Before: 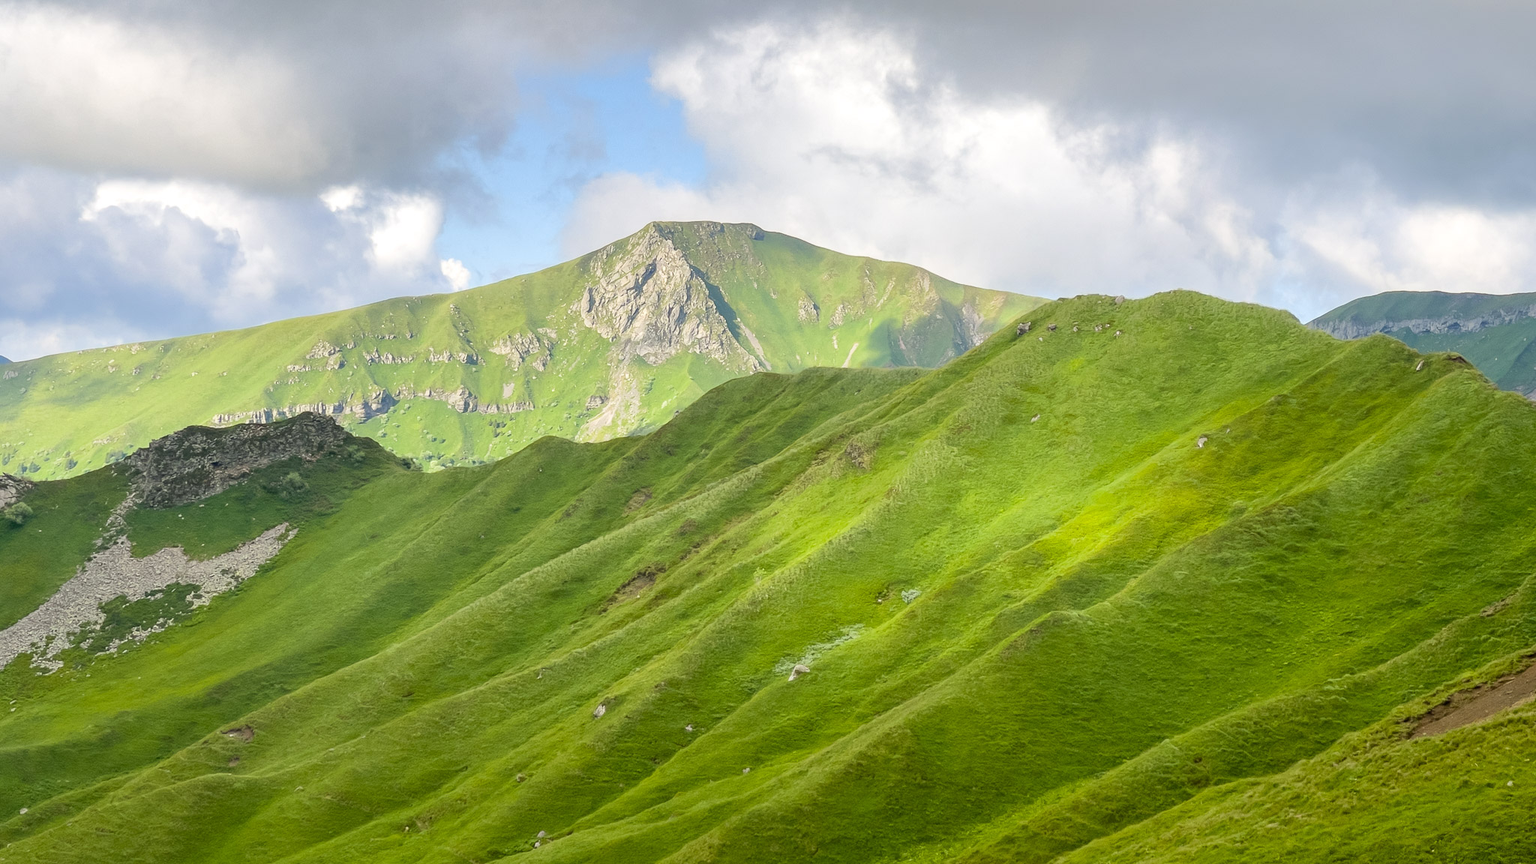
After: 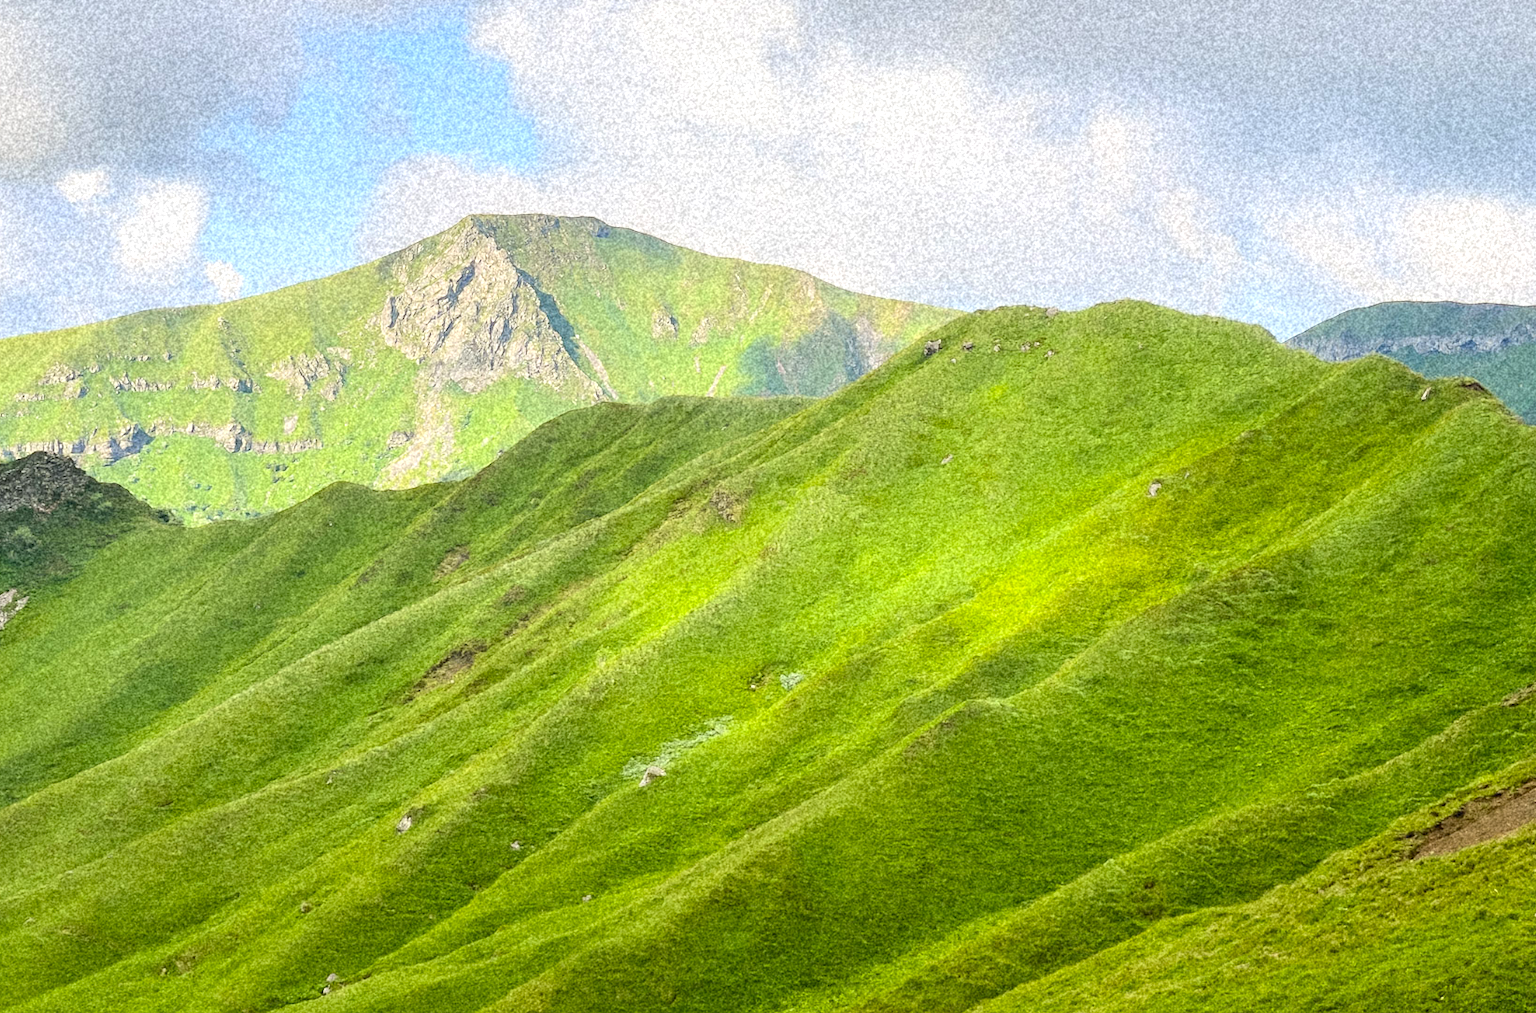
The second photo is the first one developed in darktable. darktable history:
grain: coarseness 46.9 ISO, strength 50.21%, mid-tones bias 0%
contrast brightness saturation: contrast 0.2, brightness 0.16, saturation 0.22
crop and rotate: left 17.959%, top 5.771%, right 1.742%
